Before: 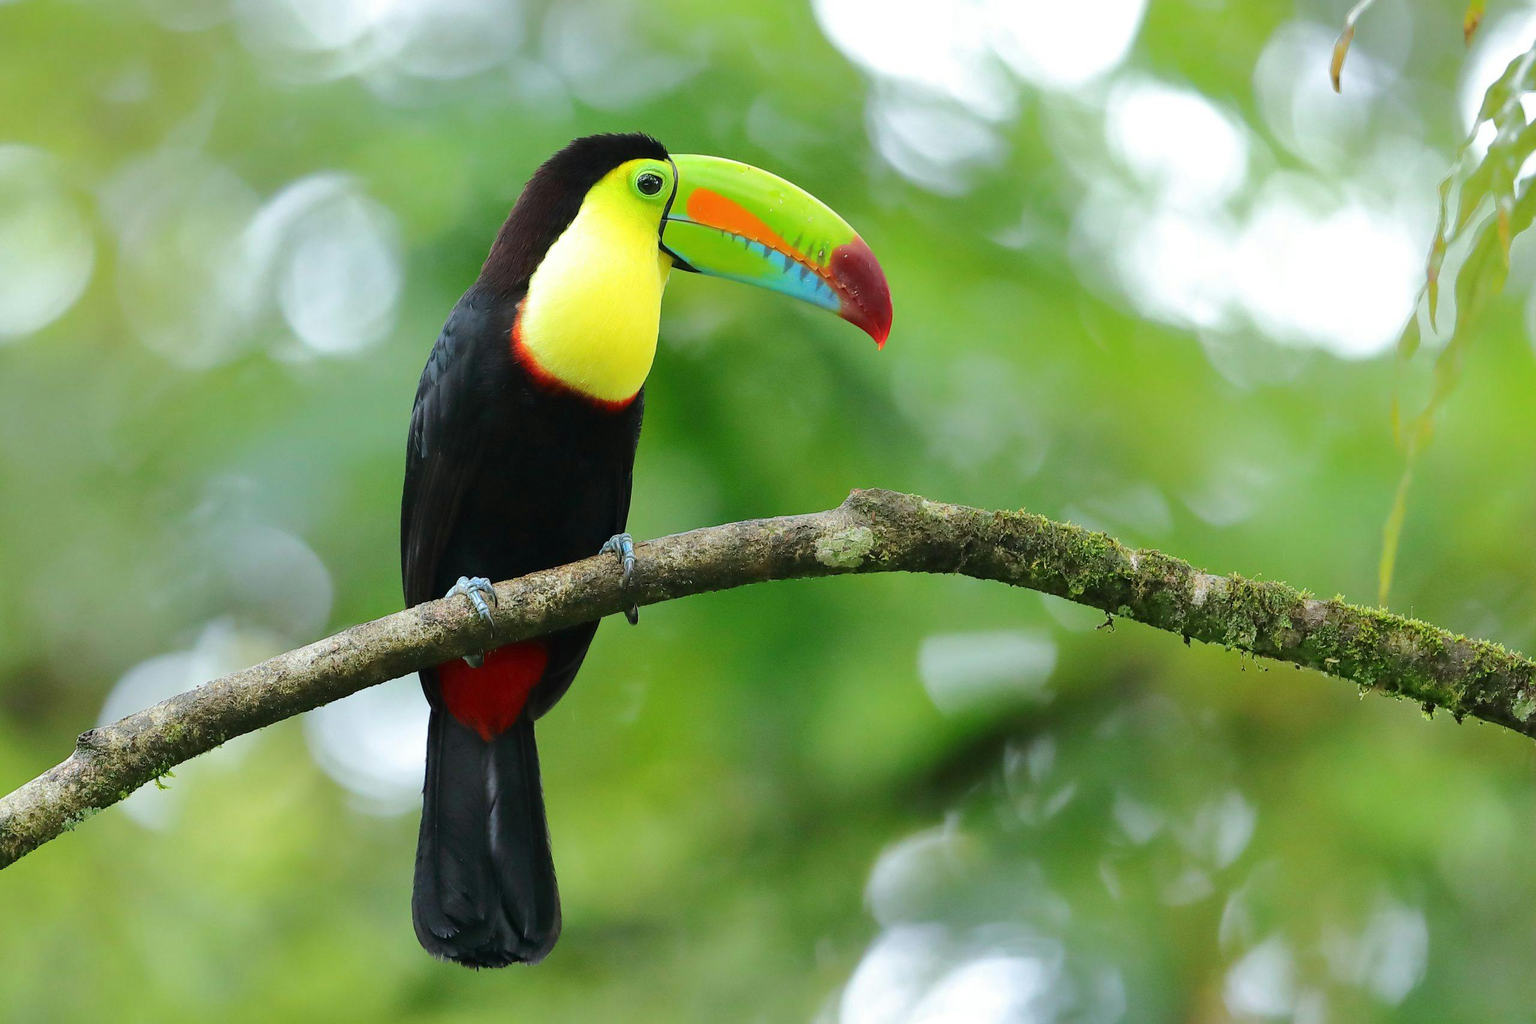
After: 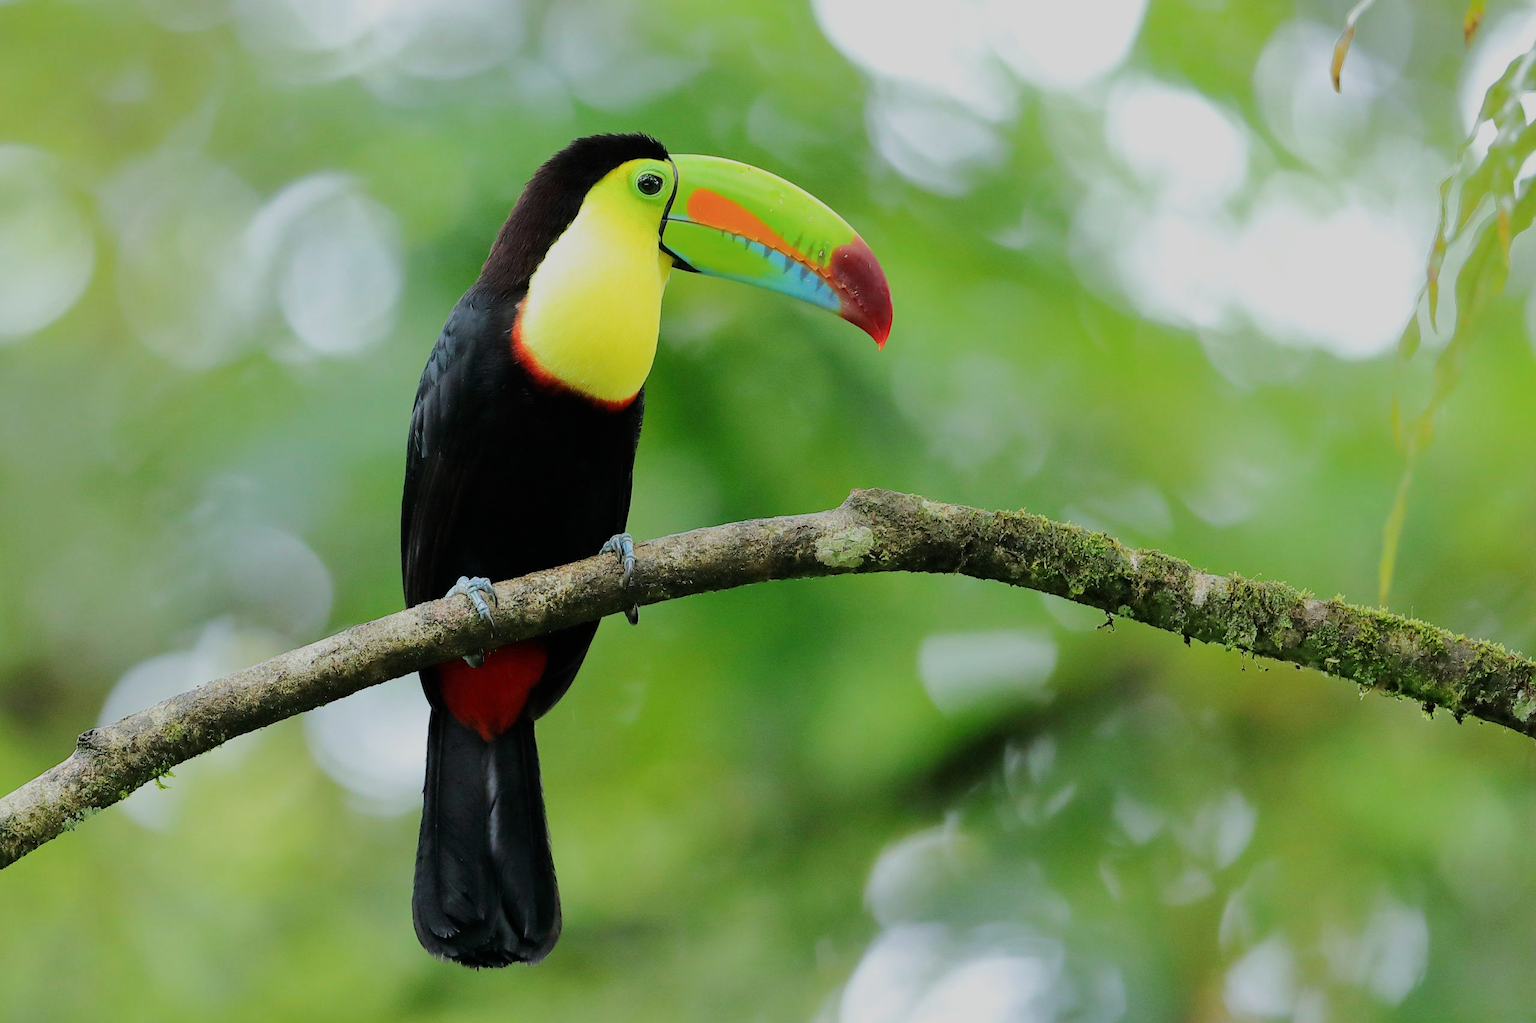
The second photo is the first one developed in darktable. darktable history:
filmic rgb: black relative exposure -7.65 EV, white relative exposure 4.56 EV, threshold 2.97 EV, hardness 3.61, iterations of high-quality reconstruction 0, enable highlight reconstruction true
